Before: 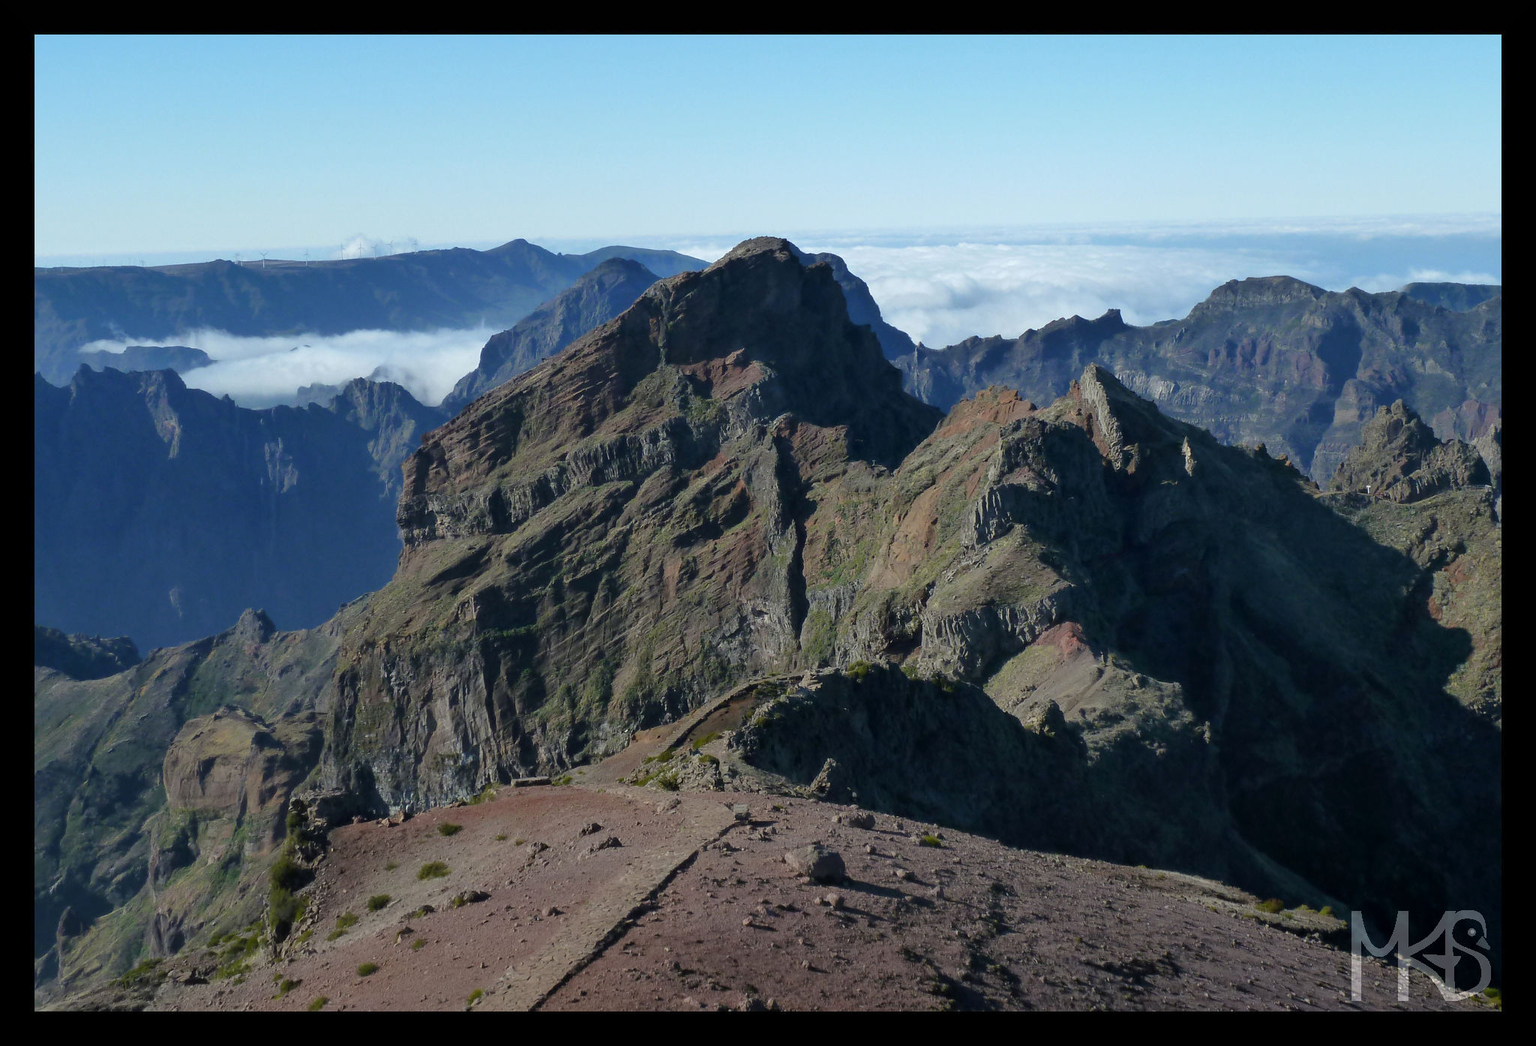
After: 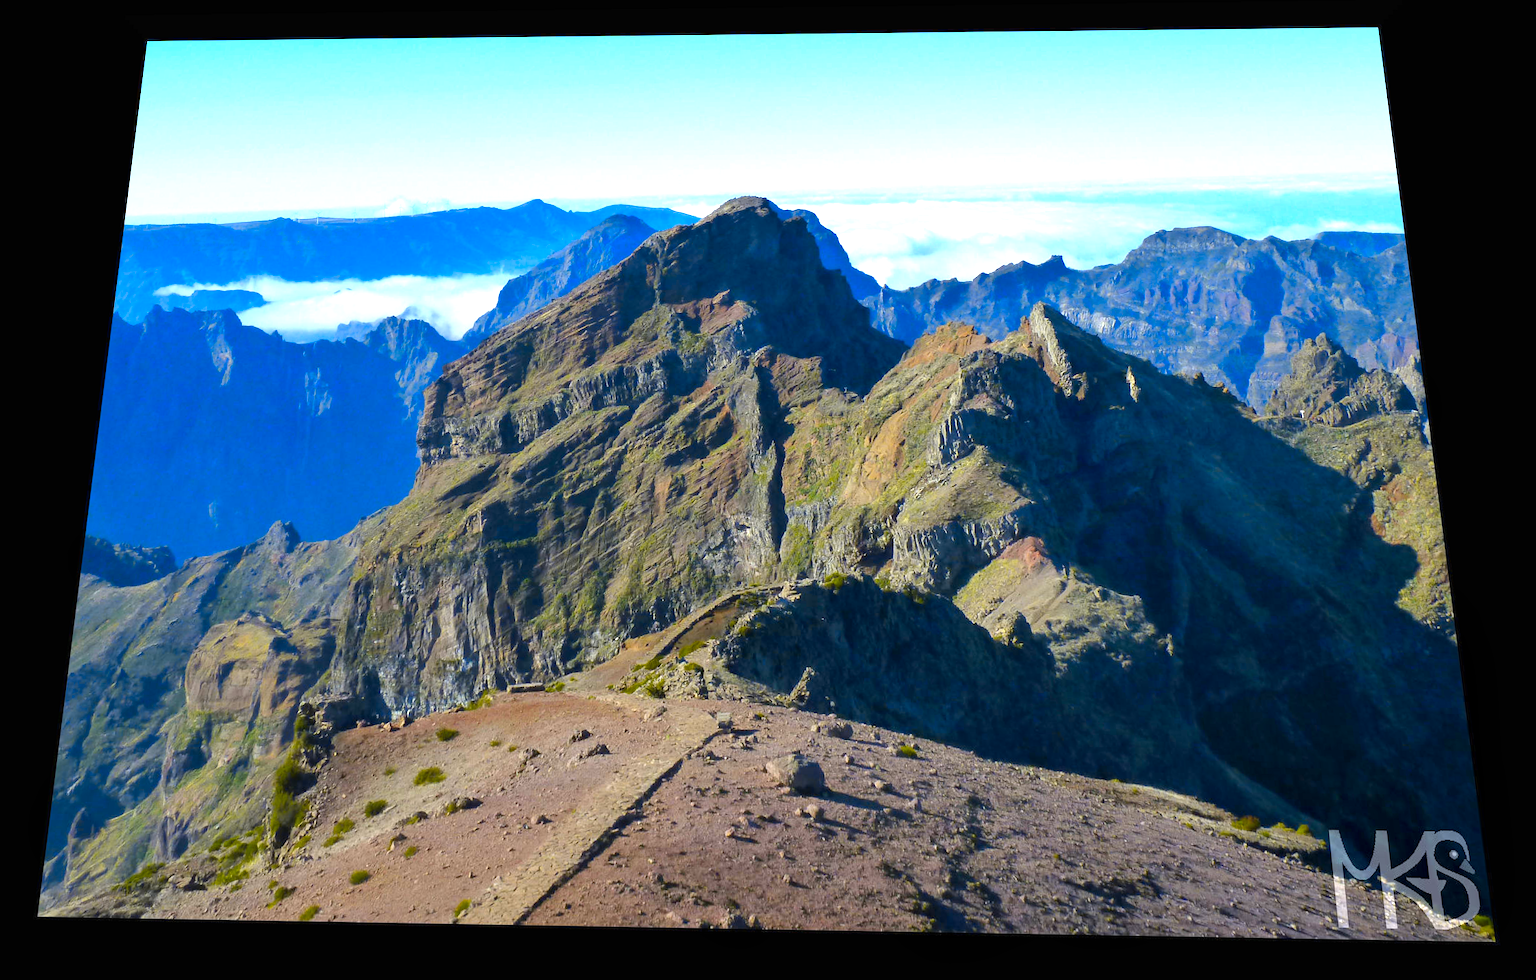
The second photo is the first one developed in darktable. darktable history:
exposure: black level correction 0, exposure 1.1 EV, compensate exposure bias true, compensate highlight preservation false
local contrast: mode bilateral grid, contrast 10, coarseness 25, detail 115%, midtone range 0.2
color contrast: green-magenta contrast 1.12, blue-yellow contrast 1.95, unbound 0
rotate and perspective: rotation 0.128°, lens shift (vertical) -0.181, lens shift (horizontal) -0.044, shear 0.001, automatic cropping off
